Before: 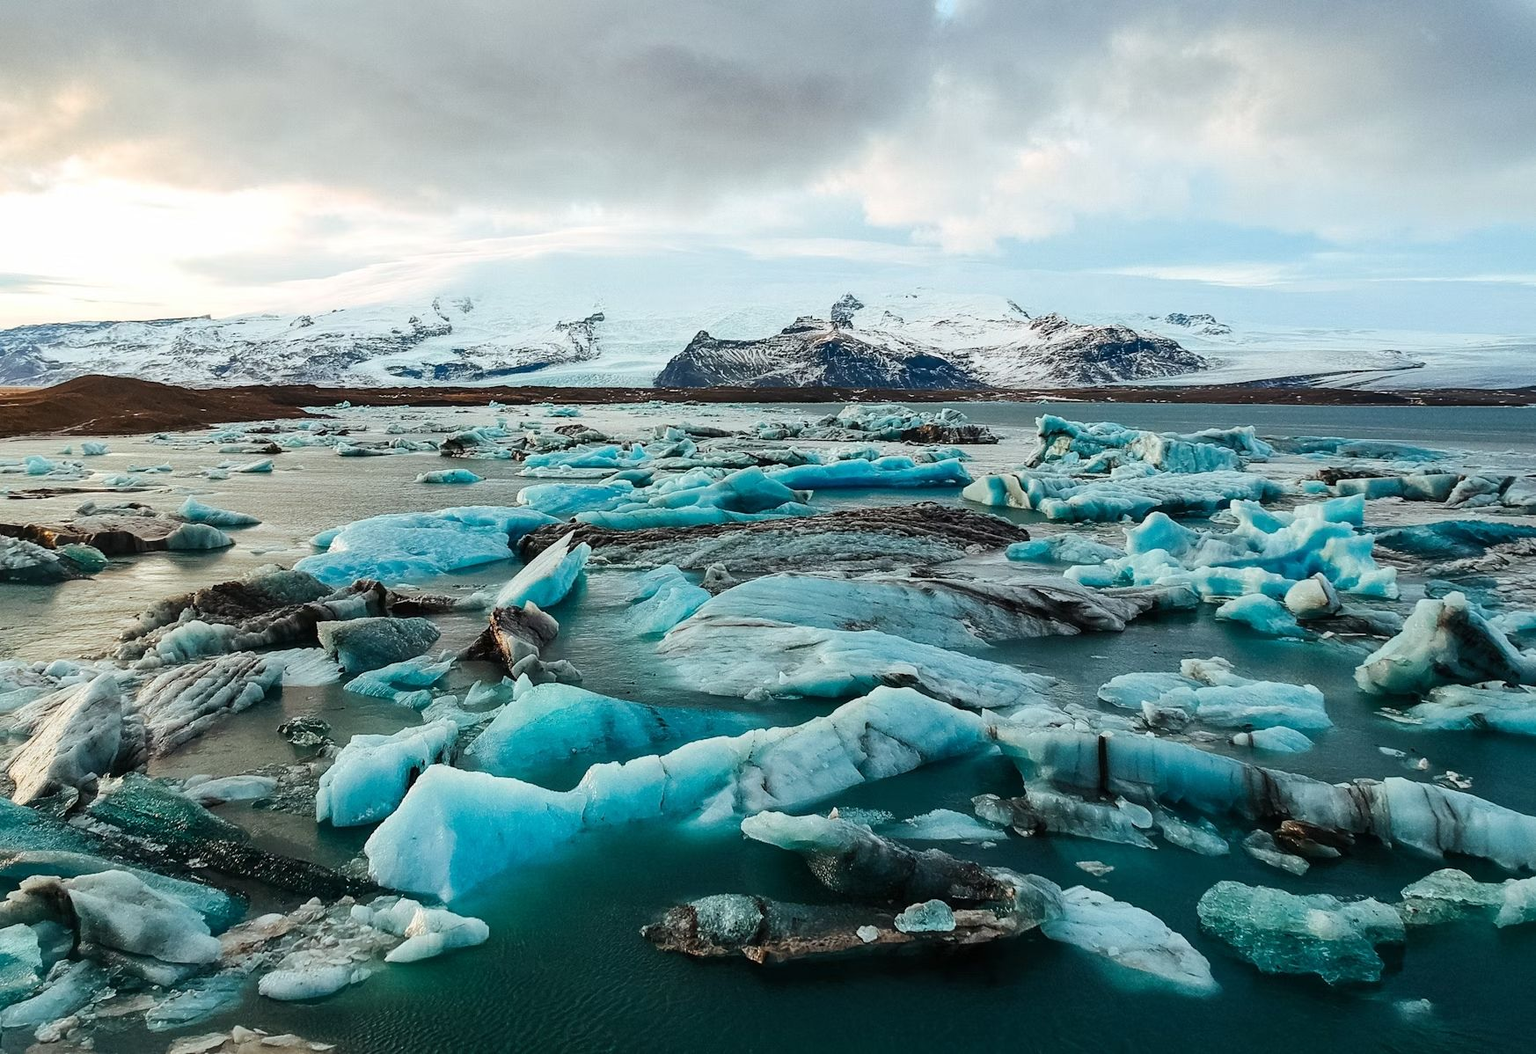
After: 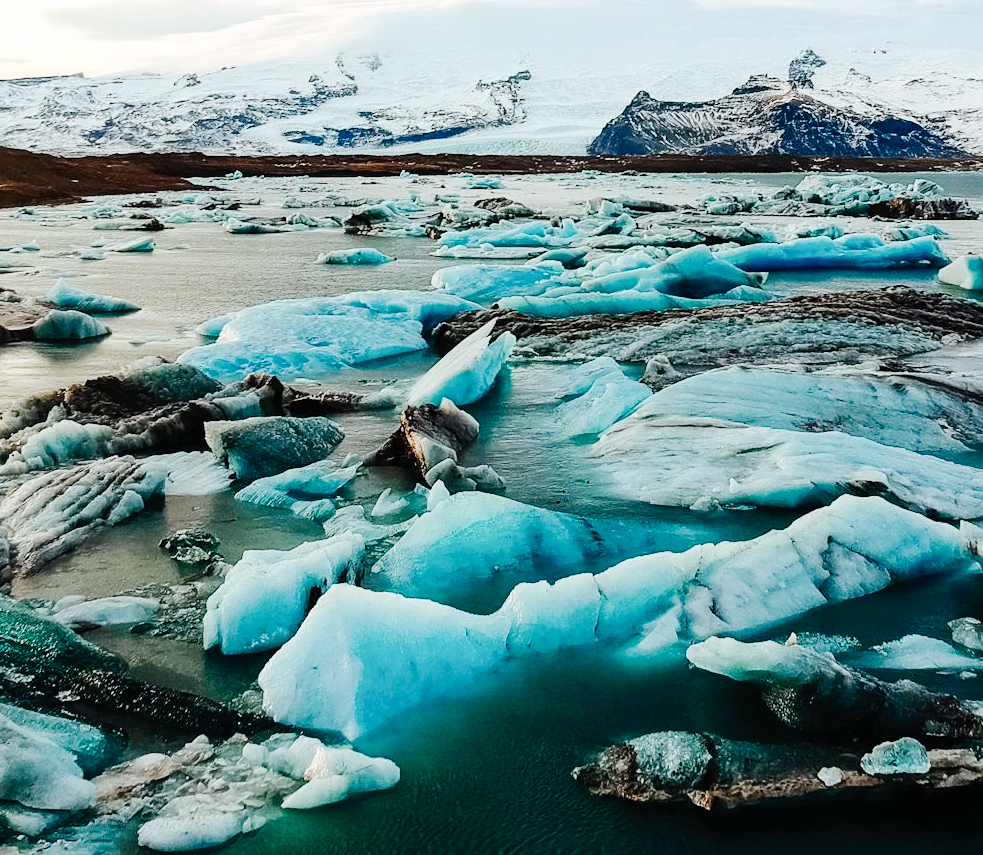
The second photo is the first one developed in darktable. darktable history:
tone curve: curves: ch0 [(0, 0) (0.003, 0.002) (0.011, 0.006) (0.025, 0.012) (0.044, 0.021) (0.069, 0.027) (0.1, 0.035) (0.136, 0.06) (0.177, 0.108) (0.224, 0.173) (0.277, 0.26) (0.335, 0.353) (0.399, 0.453) (0.468, 0.555) (0.543, 0.641) (0.623, 0.724) (0.709, 0.792) (0.801, 0.857) (0.898, 0.918) (1, 1)], preserve colors none
crop: left 8.966%, top 23.852%, right 34.699%, bottom 4.703%
